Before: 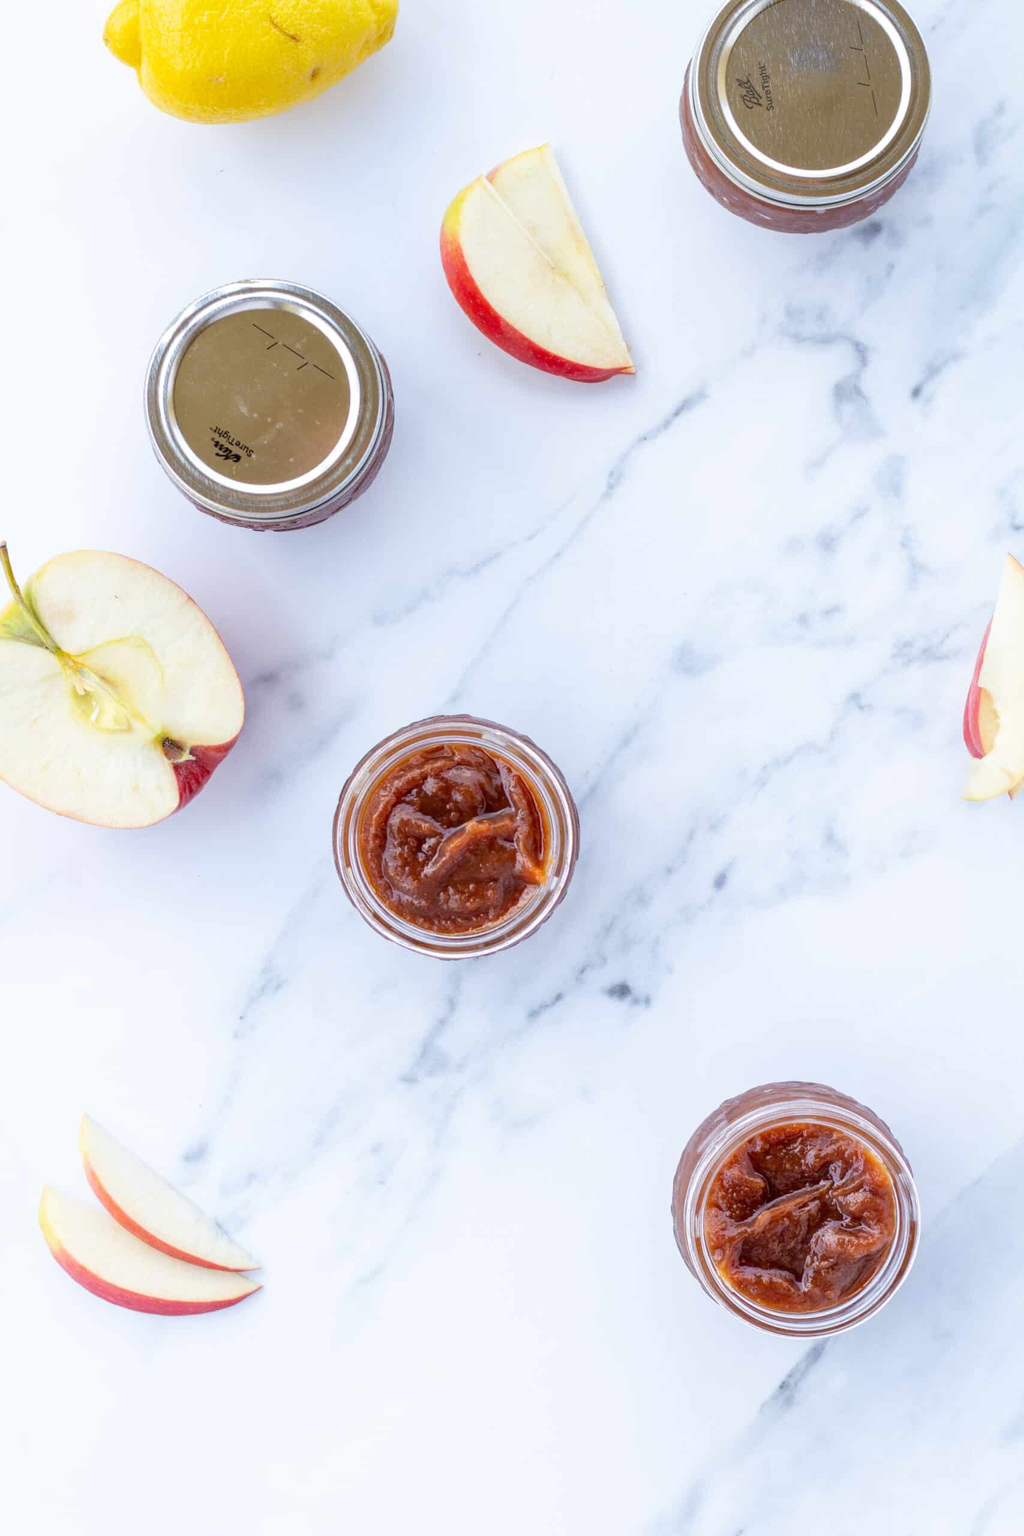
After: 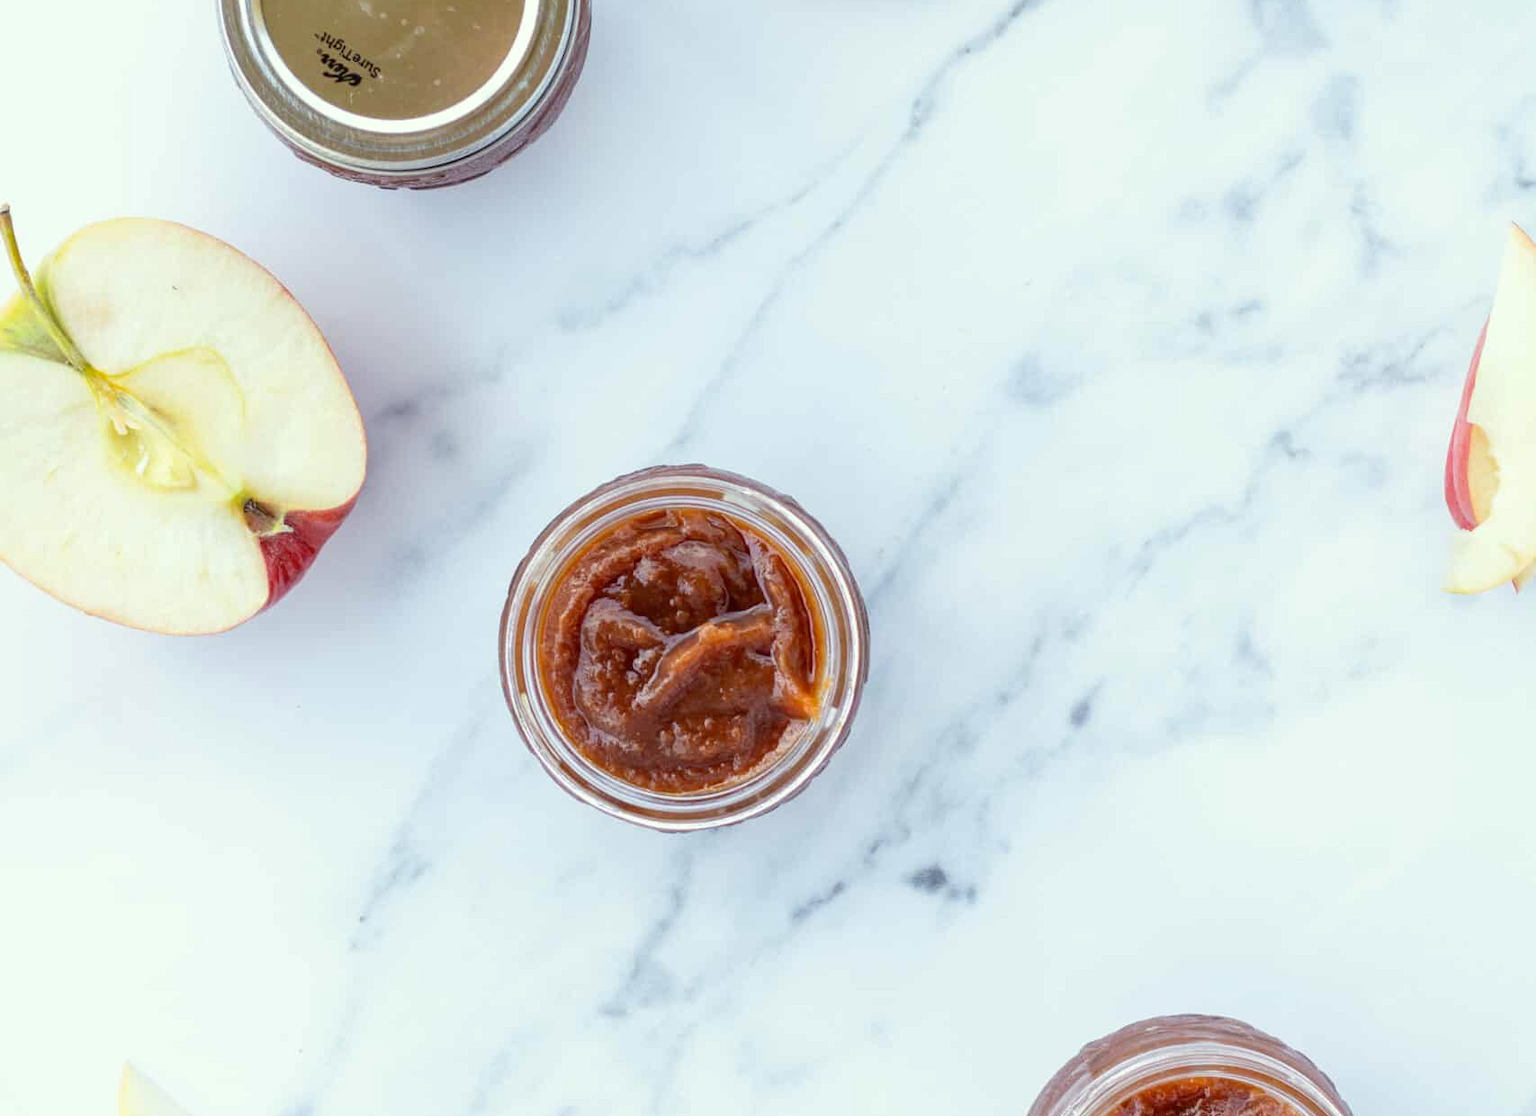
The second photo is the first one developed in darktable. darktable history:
color correction: highlights a* -4.77, highlights b* 5.06, saturation 0.973
crop and rotate: top 26.383%, bottom 25.102%
